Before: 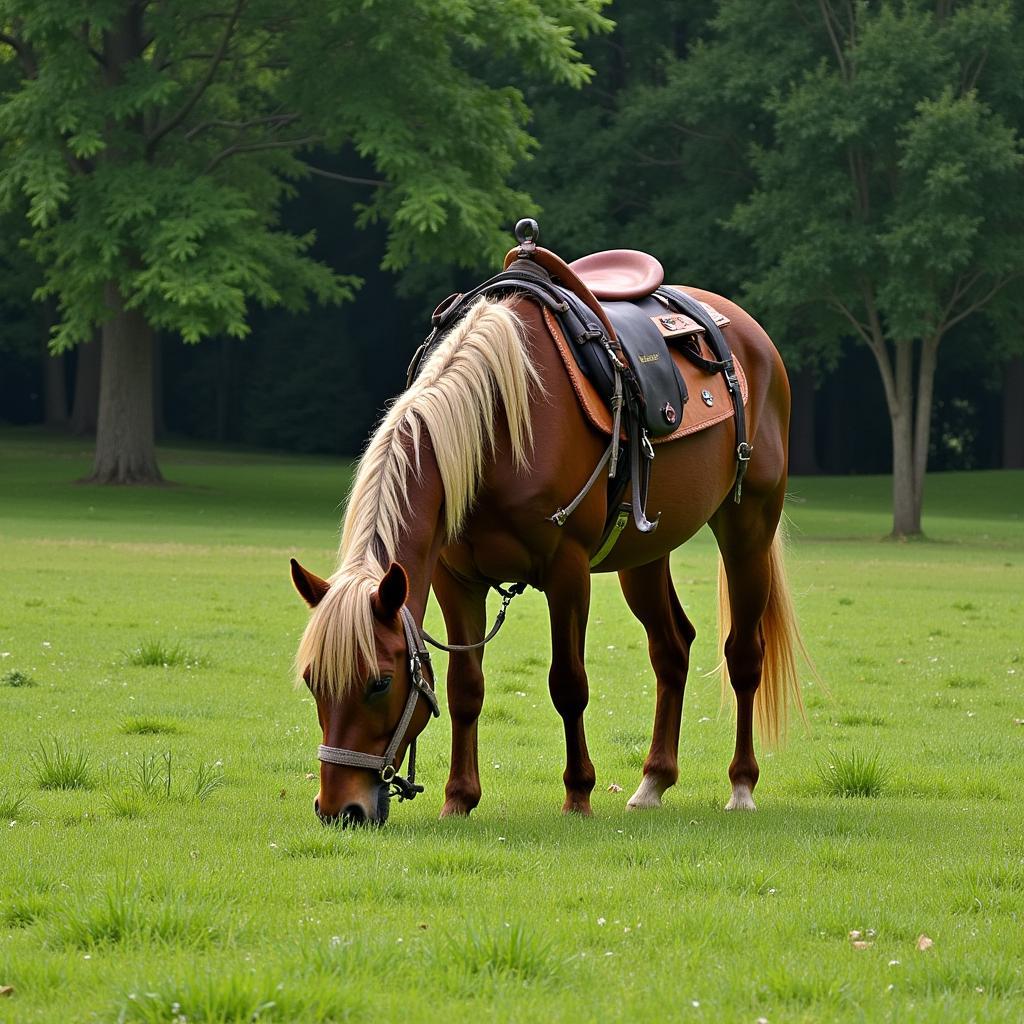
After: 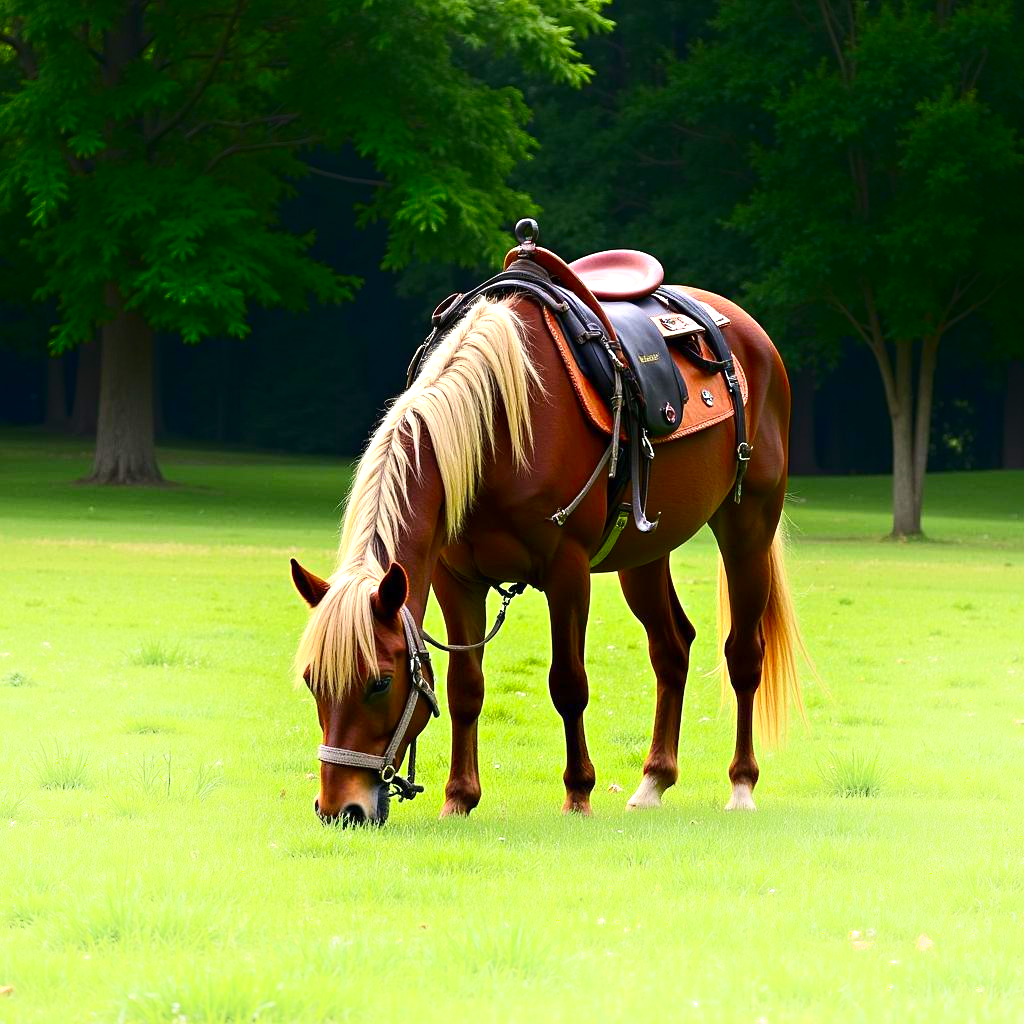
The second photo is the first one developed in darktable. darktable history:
shadows and highlights: shadows -89.74, highlights 88.3, soften with gaussian
exposure: exposure 0.648 EV, compensate highlight preservation false
contrast brightness saturation: contrast 0.162, saturation 0.321
